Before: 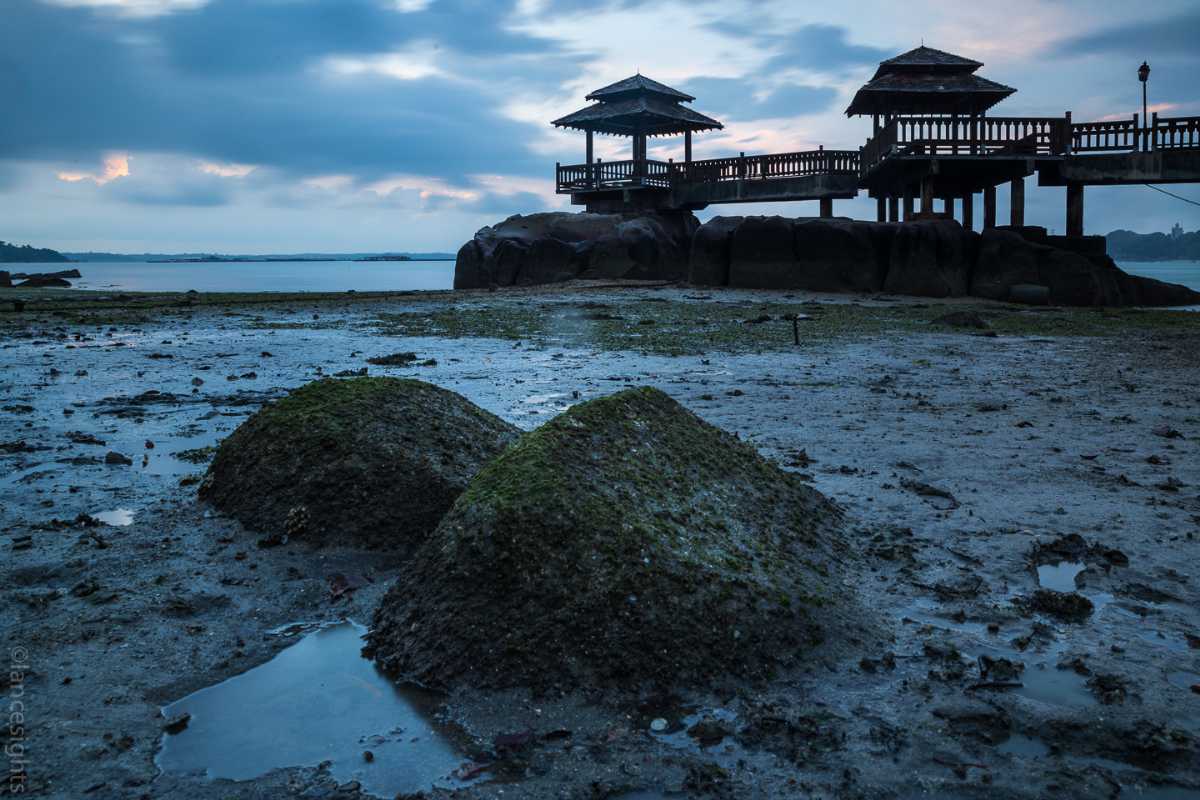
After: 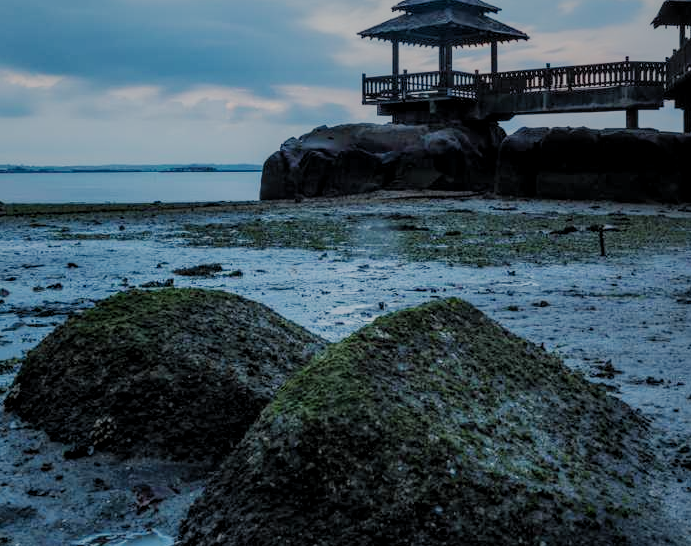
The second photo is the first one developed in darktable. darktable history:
filmic rgb: black relative exposure -7.65 EV, white relative exposure 4.56 EV, hardness 3.61, preserve chrominance no, color science v5 (2021), contrast in shadows safe, contrast in highlights safe
shadows and highlights: shadows 39.26, highlights -59.89
local contrast: on, module defaults
crop: left 16.232%, top 11.239%, right 26.146%, bottom 20.406%
